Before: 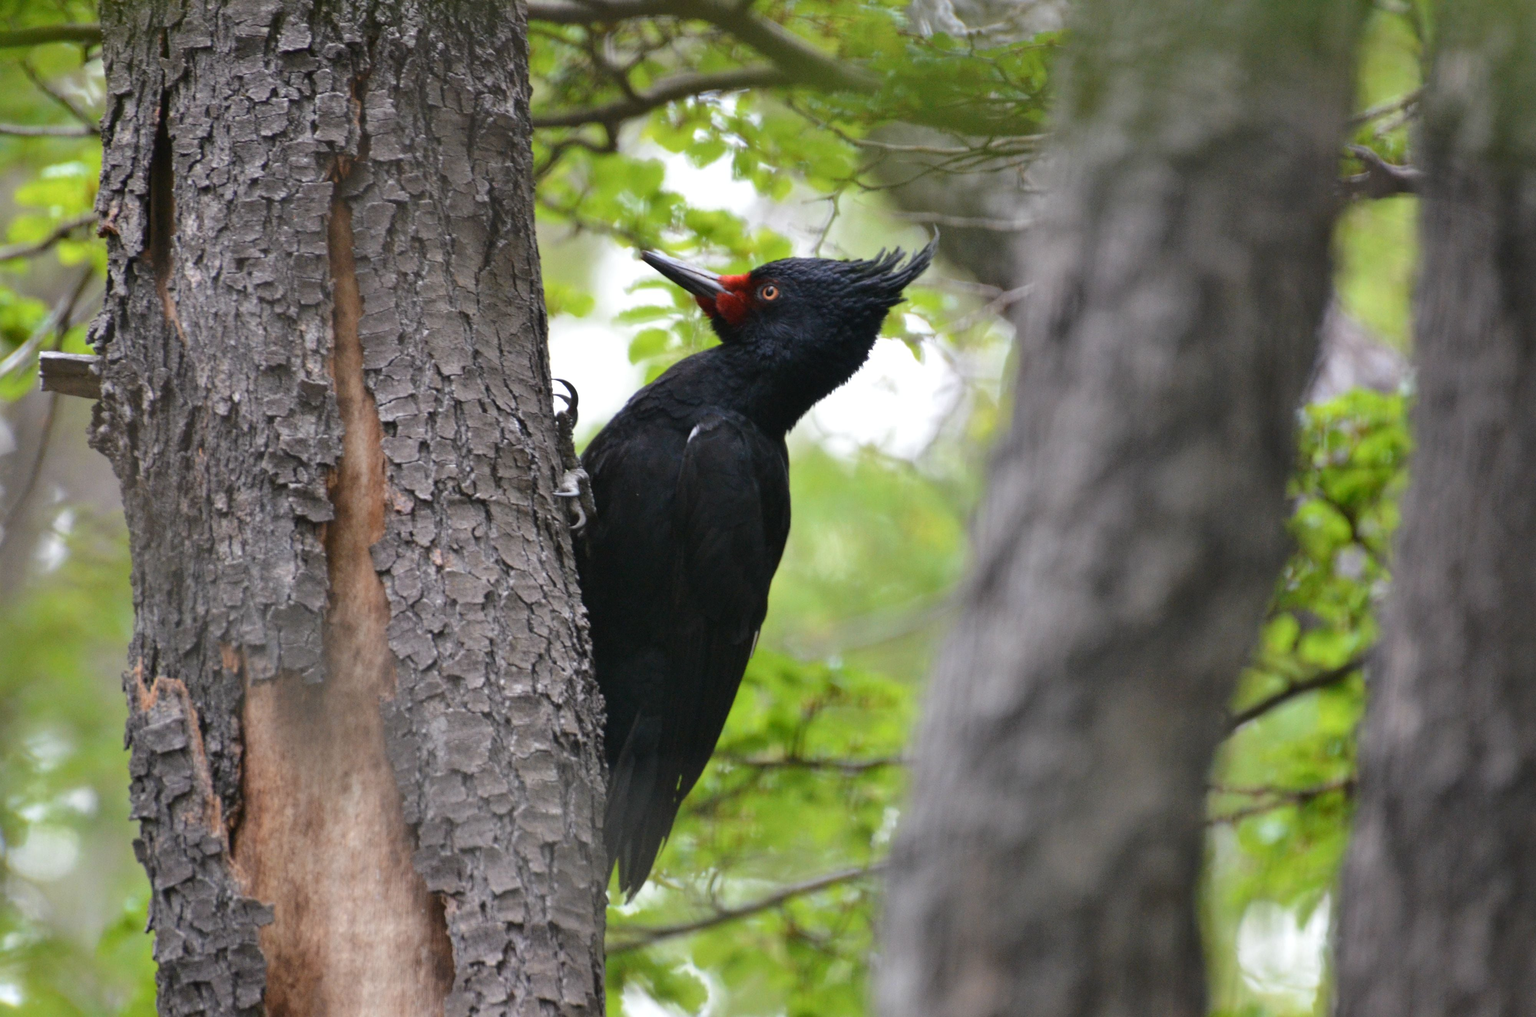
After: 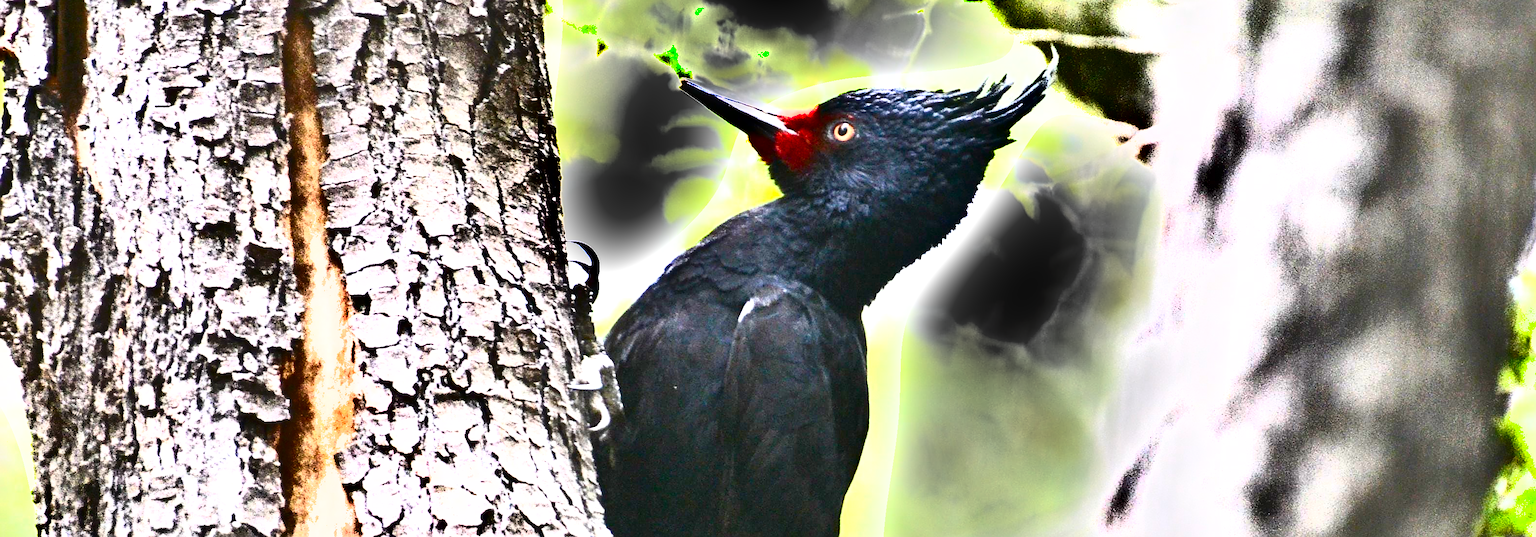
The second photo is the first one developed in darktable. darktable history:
crop: left 6.866%, top 18.647%, right 14.27%, bottom 39.687%
tone equalizer: -8 EV -0.409 EV, -7 EV -0.38 EV, -6 EV -0.355 EV, -5 EV -0.25 EV, -3 EV 0.191 EV, -2 EV 0.357 EV, -1 EV 0.383 EV, +0 EV 0.392 EV, edges refinement/feathering 500, mask exposure compensation -1.57 EV, preserve details no
shadows and highlights: shadows 24.28, highlights -77.58, soften with gaussian
exposure: black level correction 0, exposure 1.74 EV, compensate highlight preservation false
sharpen: on, module defaults
tone curve: curves: ch0 [(0, 0) (0.003, 0.002) (0.011, 0.006) (0.025, 0.014) (0.044, 0.025) (0.069, 0.039) (0.1, 0.056) (0.136, 0.086) (0.177, 0.129) (0.224, 0.183) (0.277, 0.247) (0.335, 0.318) (0.399, 0.395) (0.468, 0.48) (0.543, 0.571) (0.623, 0.668) (0.709, 0.773) (0.801, 0.873) (0.898, 0.978) (1, 1)], color space Lab, independent channels, preserve colors none
color balance rgb: linear chroma grading › shadows 31.918%, linear chroma grading › global chroma -2.513%, linear chroma grading › mid-tones 4.384%, perceptual saturation grading › global saturation 20%, perceptual saturation grading › highlights -25.727%, perceptual saturation grading › shadows 25.587%, perceptual brilliance grading › global brilliance 10.402%
